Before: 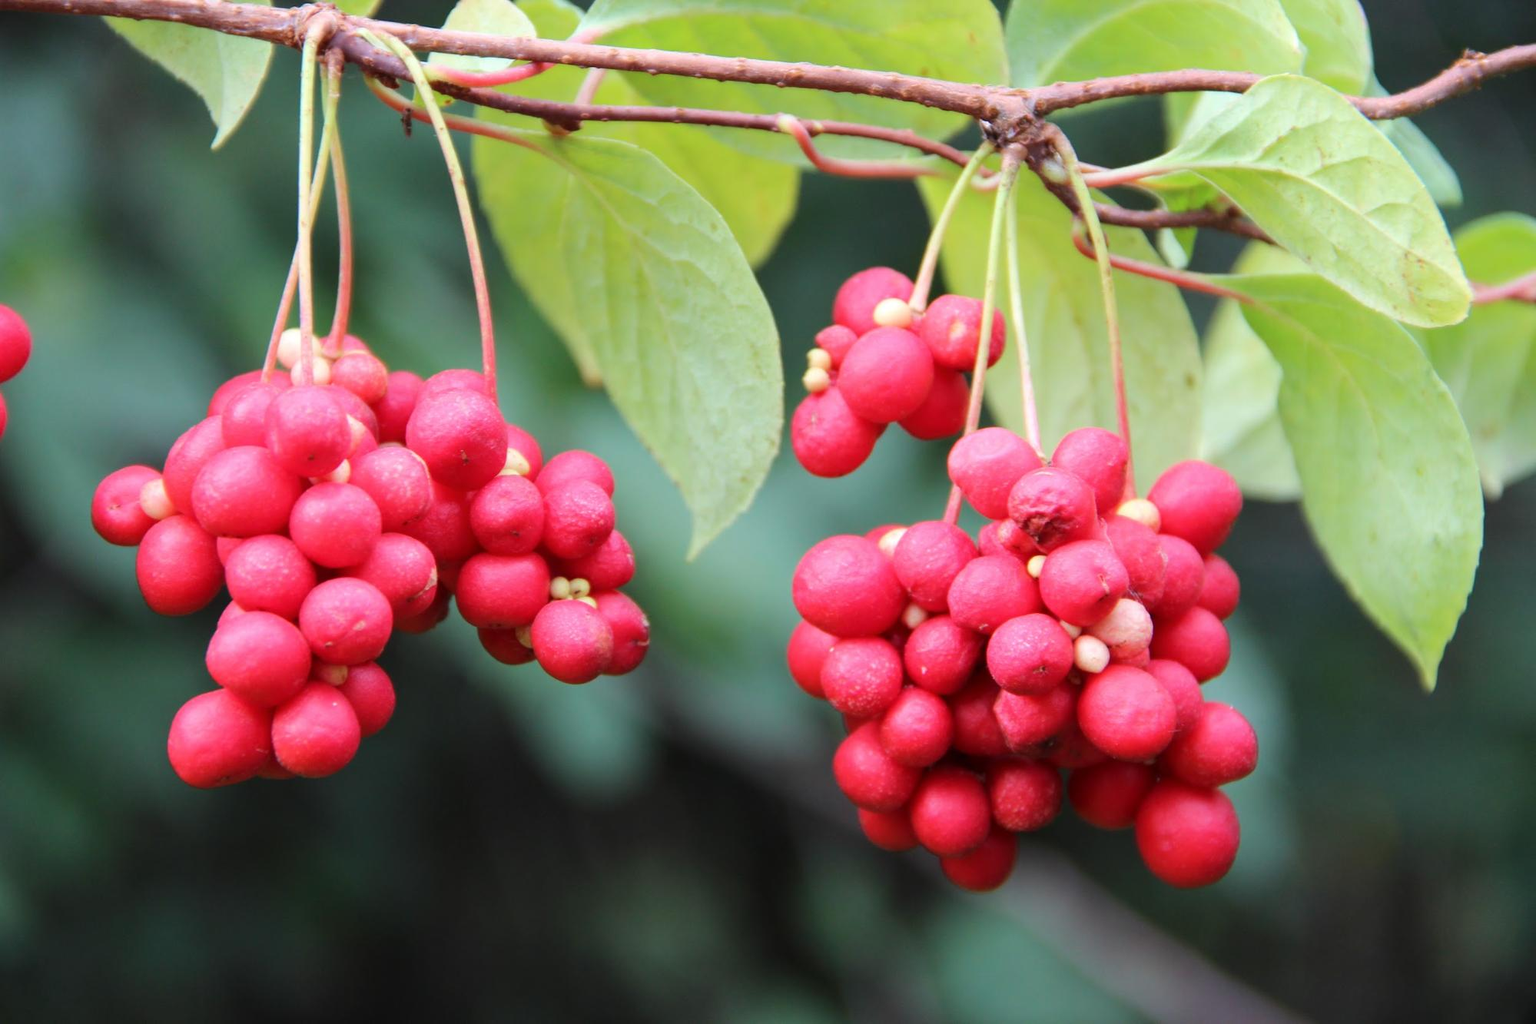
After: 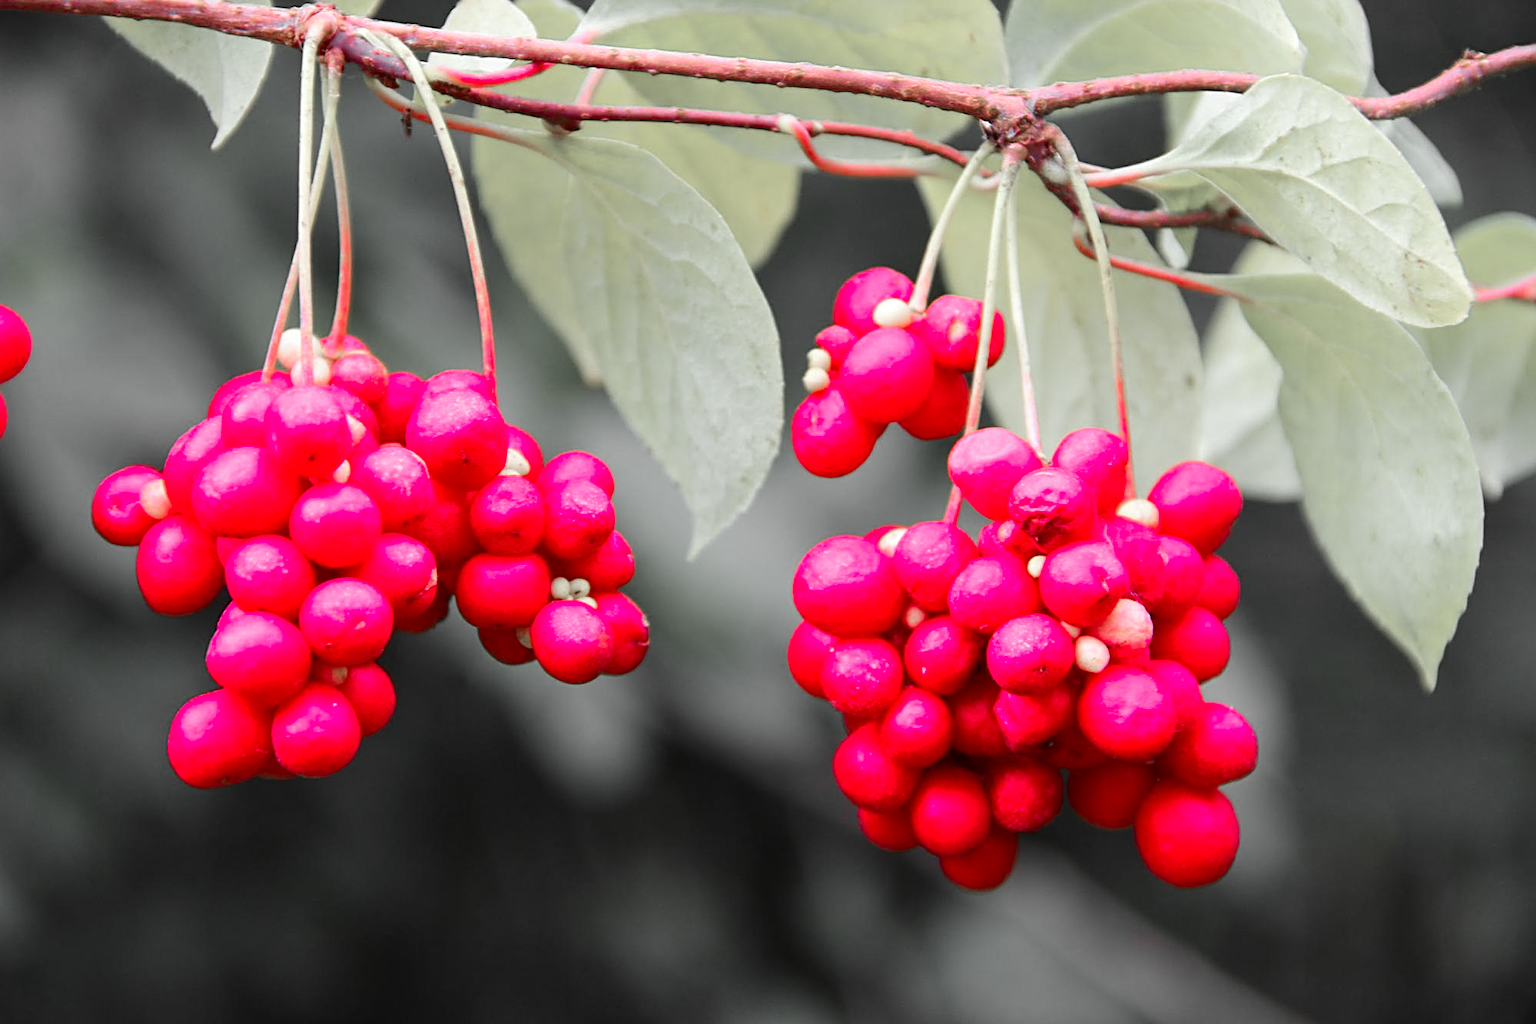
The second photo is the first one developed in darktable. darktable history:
sharpen: radius 2.745
color zones: curves: ch1 [(0, 0.831) (0.08, 0.771) (0.157, 0.268) (0.241, 0.207) (0.562, -0.005) (0.714, -0.013) (0.876, 0.01) (1, 0.831)]
